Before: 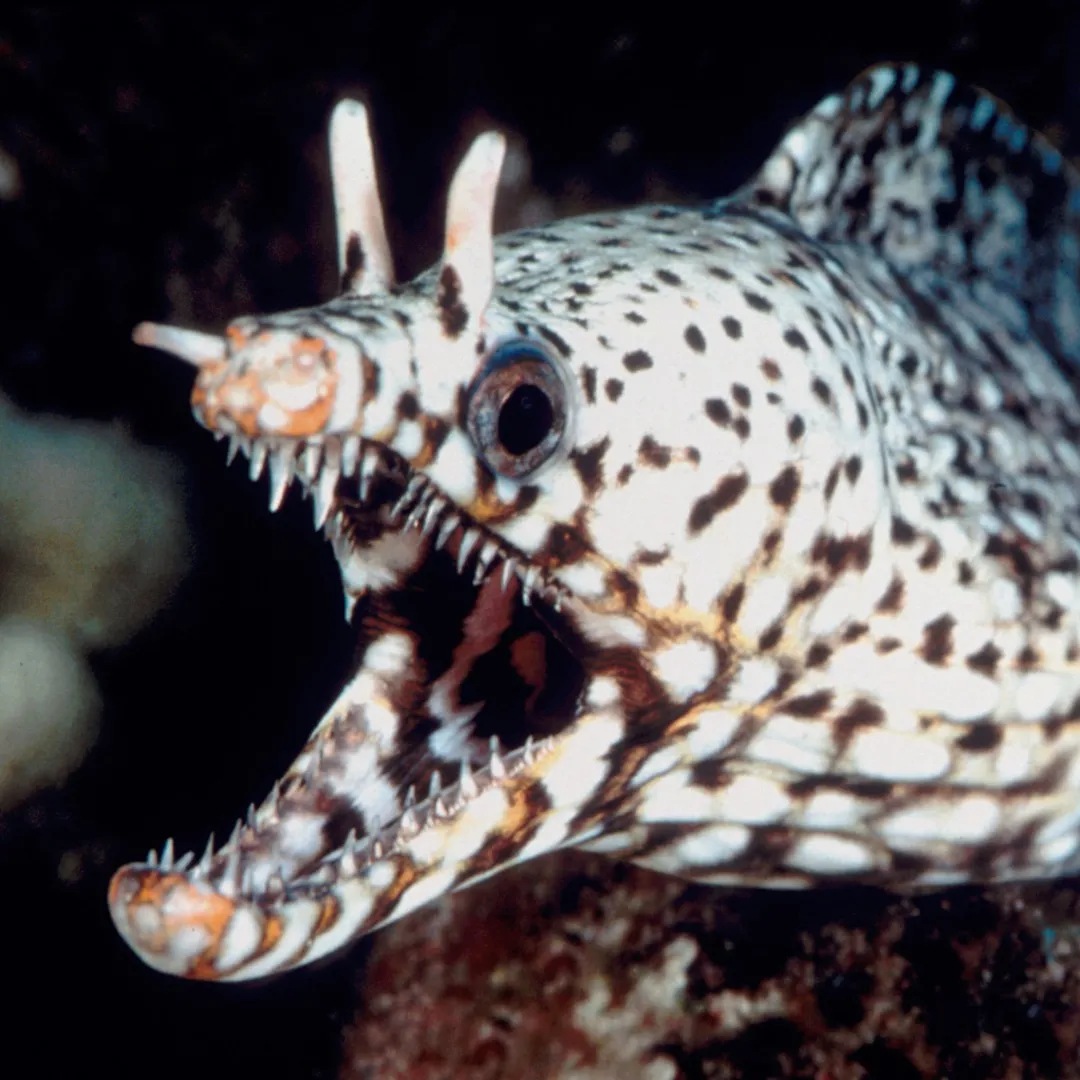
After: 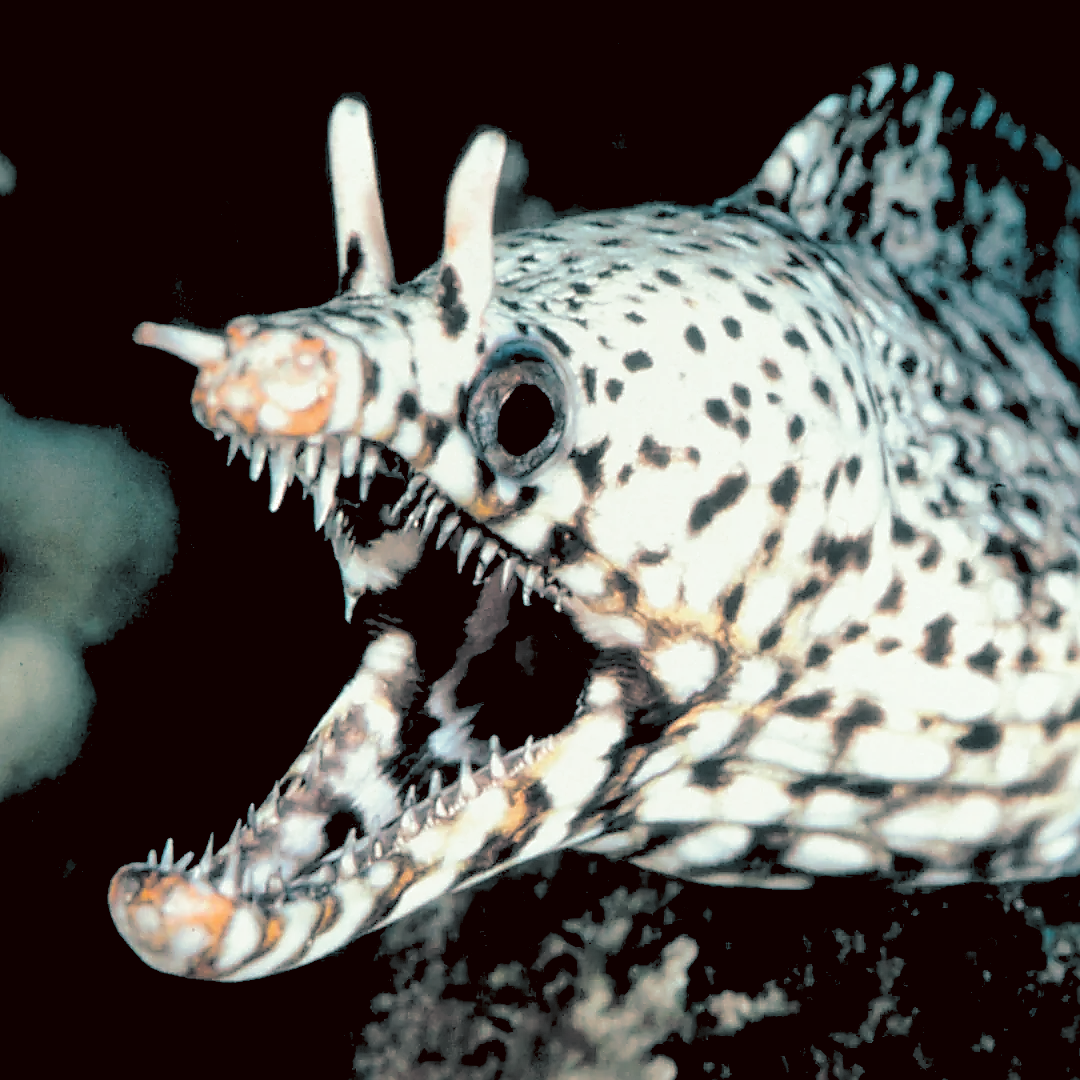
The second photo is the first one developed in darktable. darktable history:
rgb levels: levels [[0.029, 0.461, 0.922], [0, 0.5, 1], [0, 0.5, 1]]
sharpen: radius 1.4, amount 1.25, threshold 0.7
color correction: highlights a* -7.23, highlights b* -0.161, shadows a* 20.08, shadows b* 11.73
split-toning: shadows › hue 186.43°, highlights › hue 49.29°, compress 30.29%
